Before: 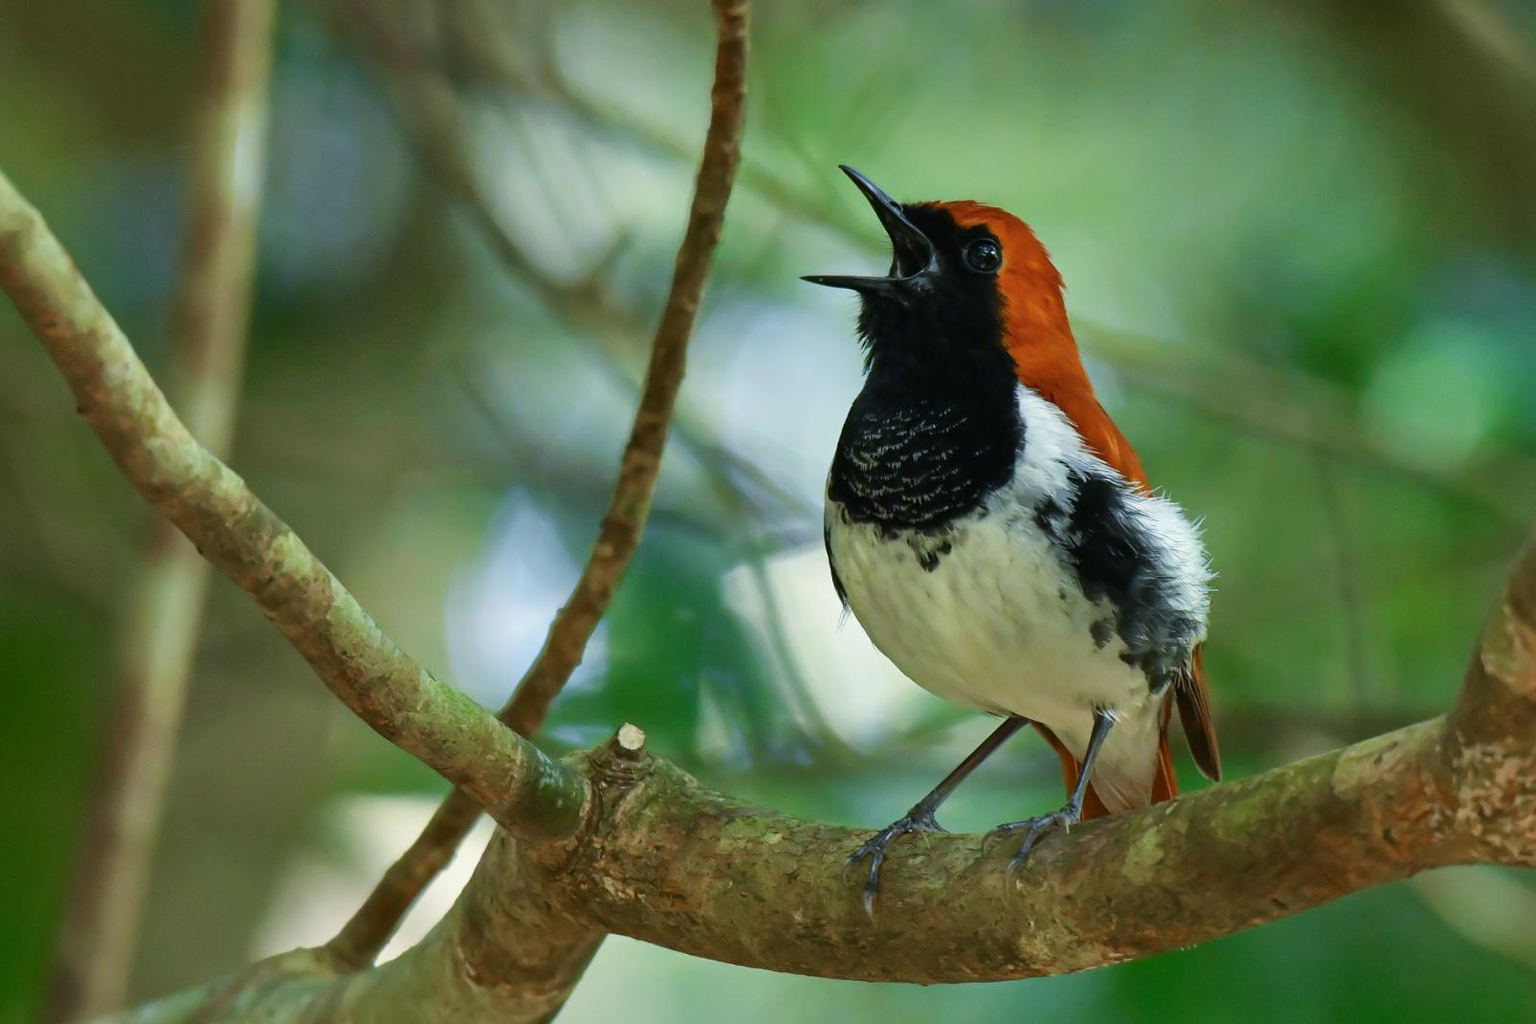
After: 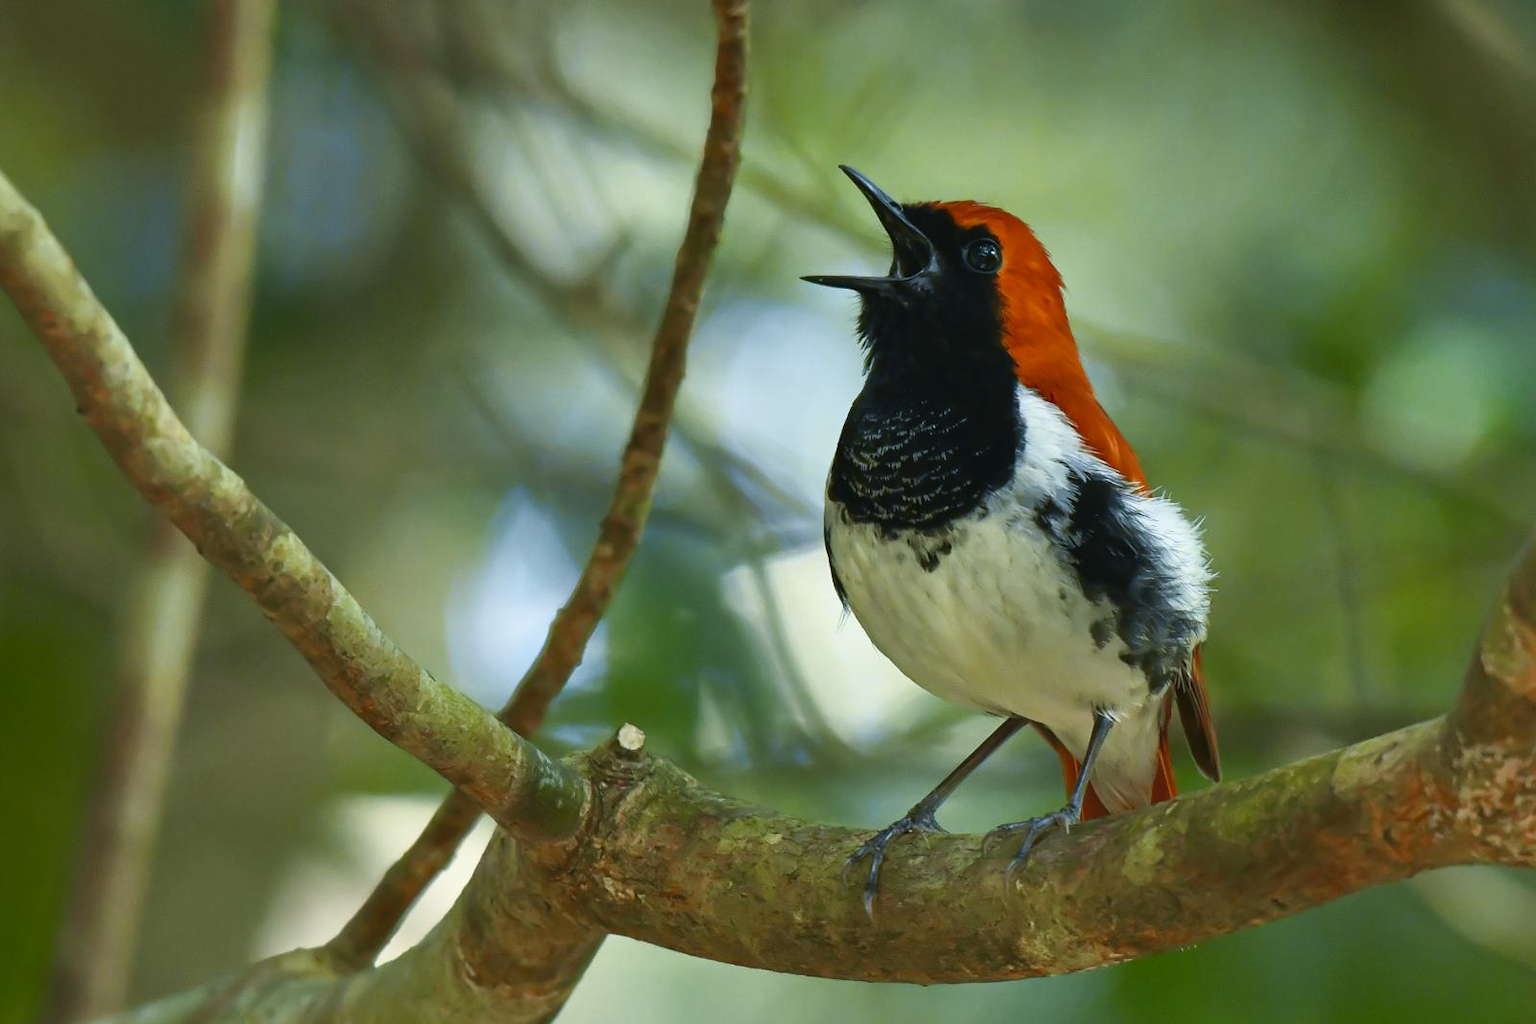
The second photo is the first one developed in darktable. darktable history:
tone curve: curves: ch0 [(0, 0.024) (0.119, 0.146) (0.474, 0.464) (0.718, 0.721) (0.817, 0.839) (1, 0.998)]; ch1 [(0, 0) (0.377, 0.416) (0.439, 0.451) (0.477, 0.477) (0.501, 0.497) (0.538, 0.544) (0.58, 0.602) (0.664, 0.676) (0.783, 0.804) (1, 1)]; ch2 [(0, 0) (0.38, 0.405) (0.463, 0.456) (0.498, 0.497) (0.524, 0.535) (0.578, 0.576) (0.648, 0.665) (1, 1)], color space Lab, independent channels, preserve colors none
